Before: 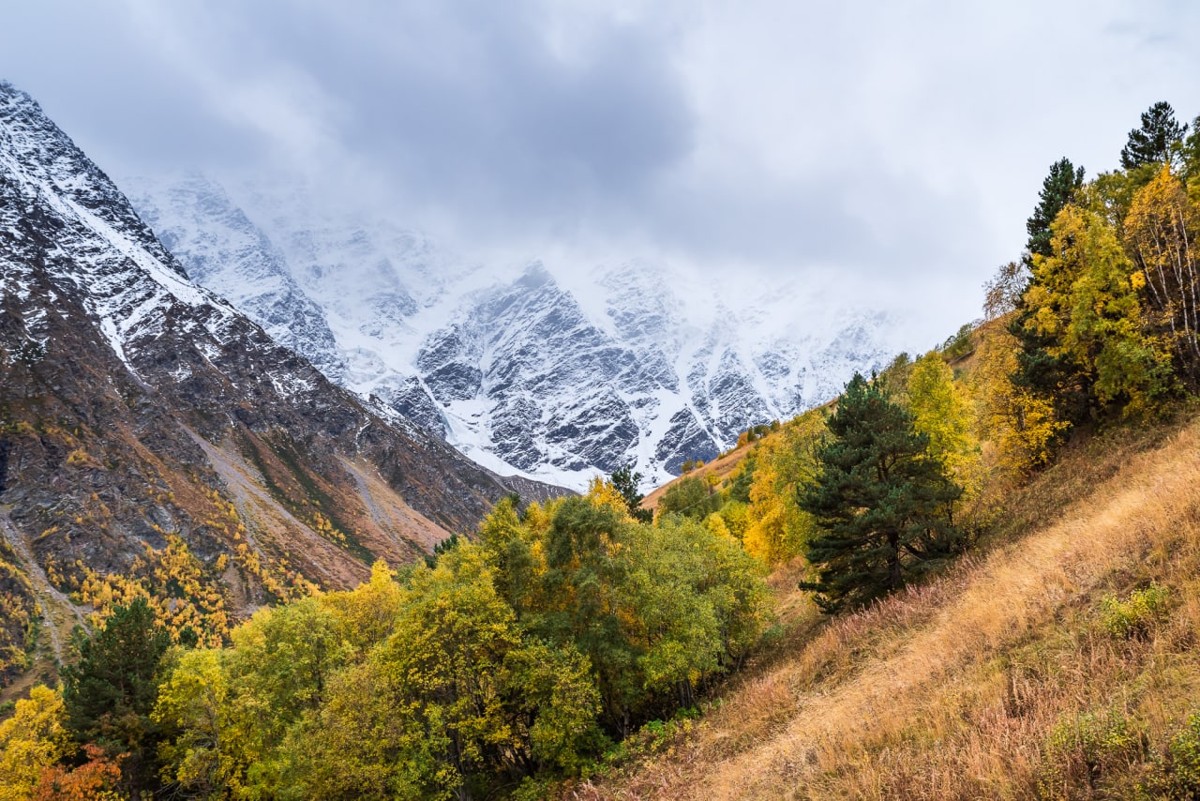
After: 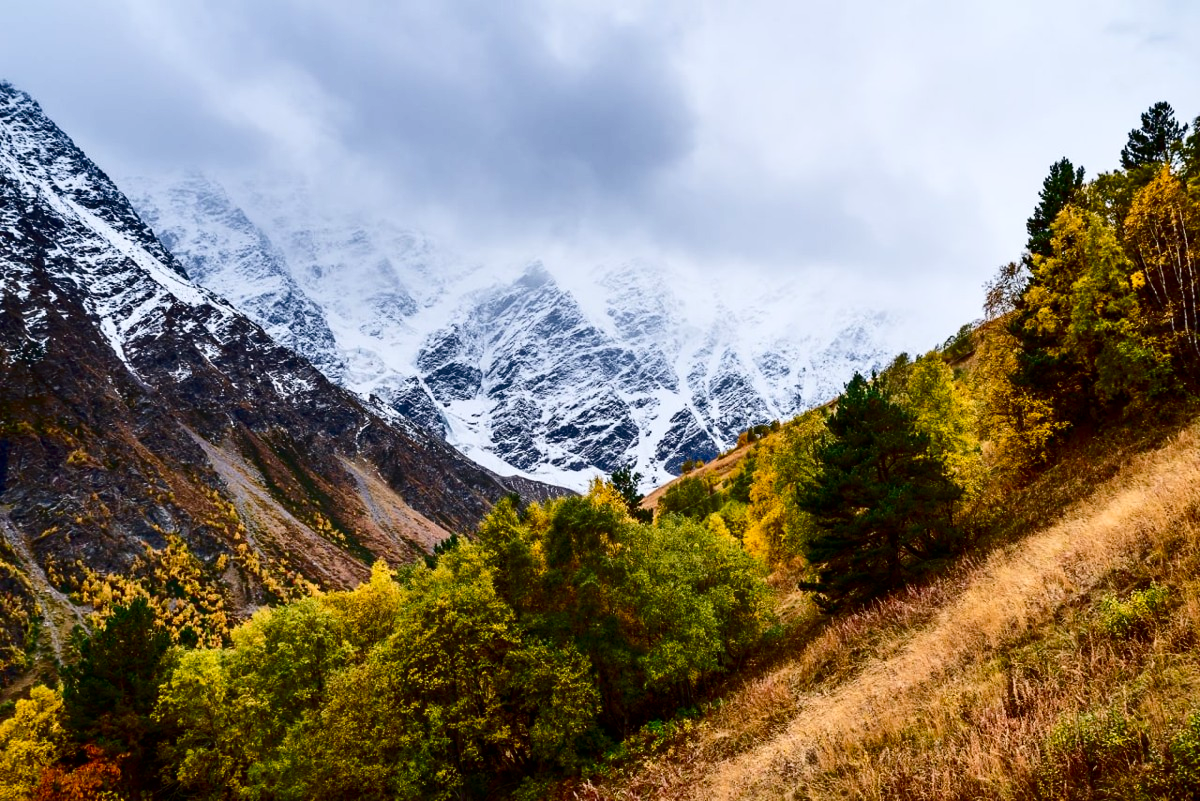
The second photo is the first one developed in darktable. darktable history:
color balance rgb: perceptual saturation grading › global saturation 20%, perceptual saturation grading › highlights -25%, perceptual saturation grading › shadows 25%
contrast brightness saturation: contrast 0.24, brightness -0.24, saturation 0.14
